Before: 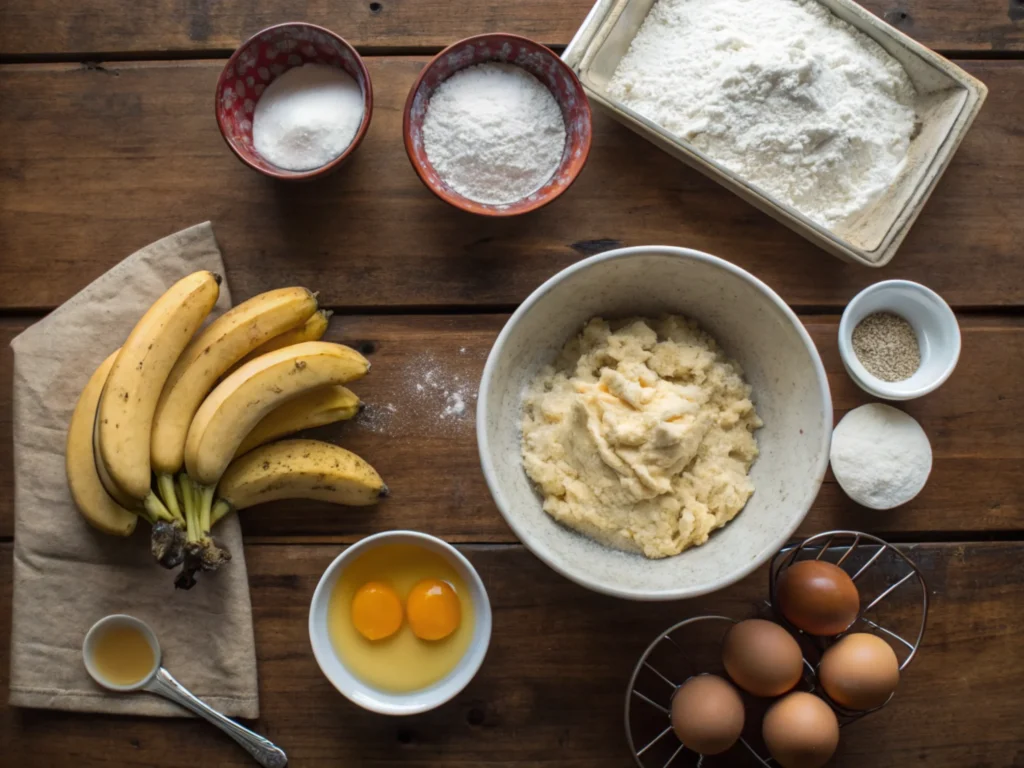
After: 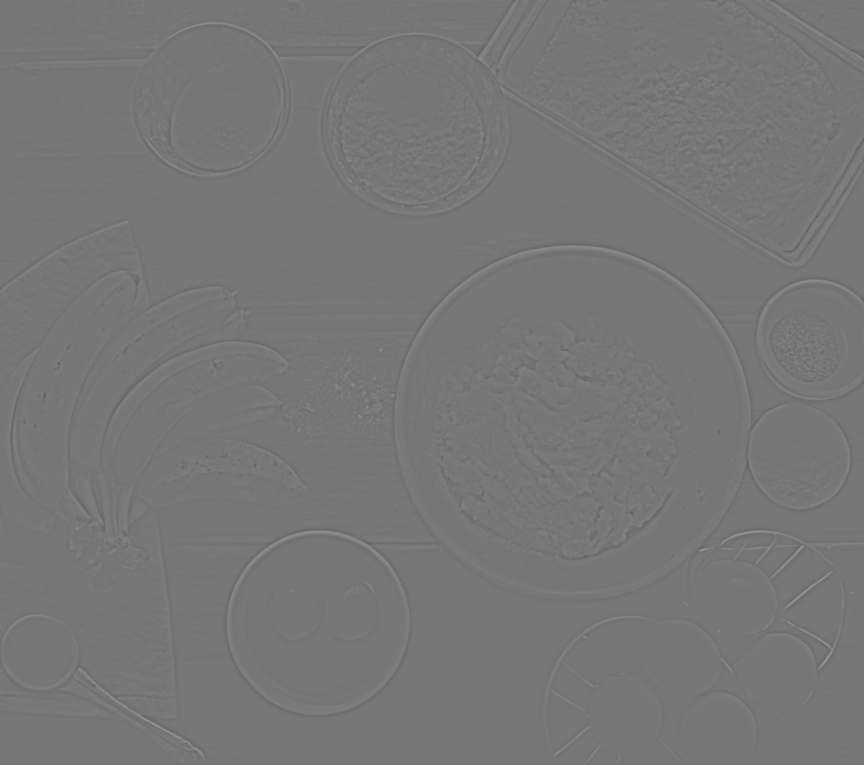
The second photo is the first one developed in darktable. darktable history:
crop: left 8.026%, right 7.374%
exposure: black level correction -0.03, compensate highlight preservation false
highpass: sharpness 5.84%, contrast boost 8.44%
